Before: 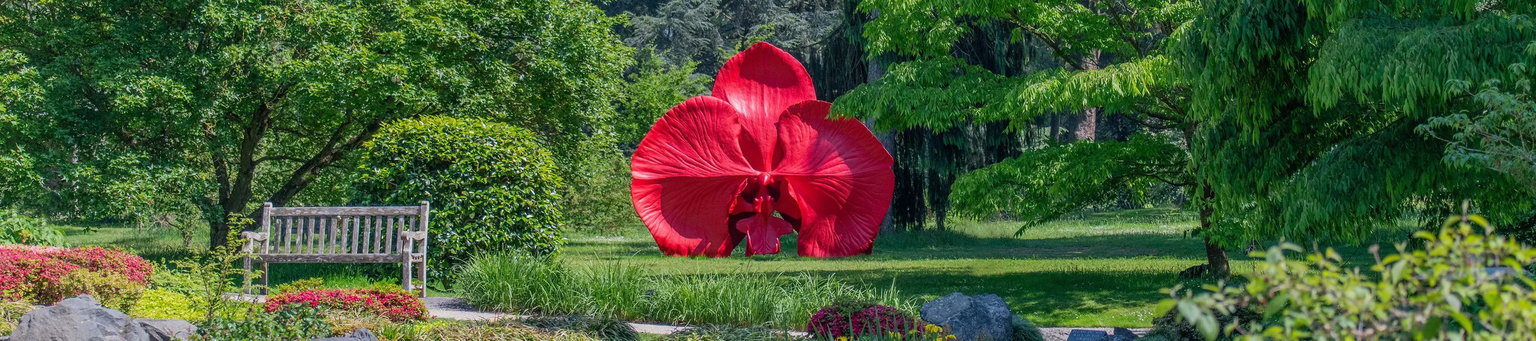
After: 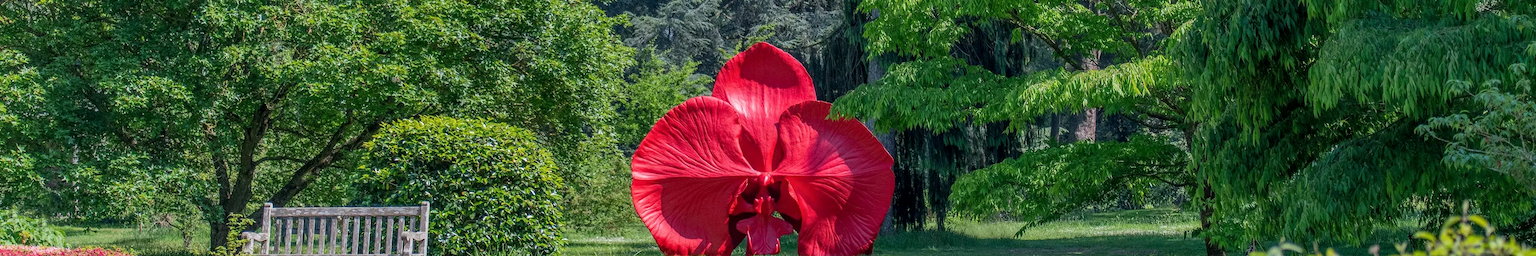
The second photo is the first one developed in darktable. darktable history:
crop: bottom 24.967%
local contrast: highlights 100%, shadows 100%, detail 120%, midtone range 0.2
